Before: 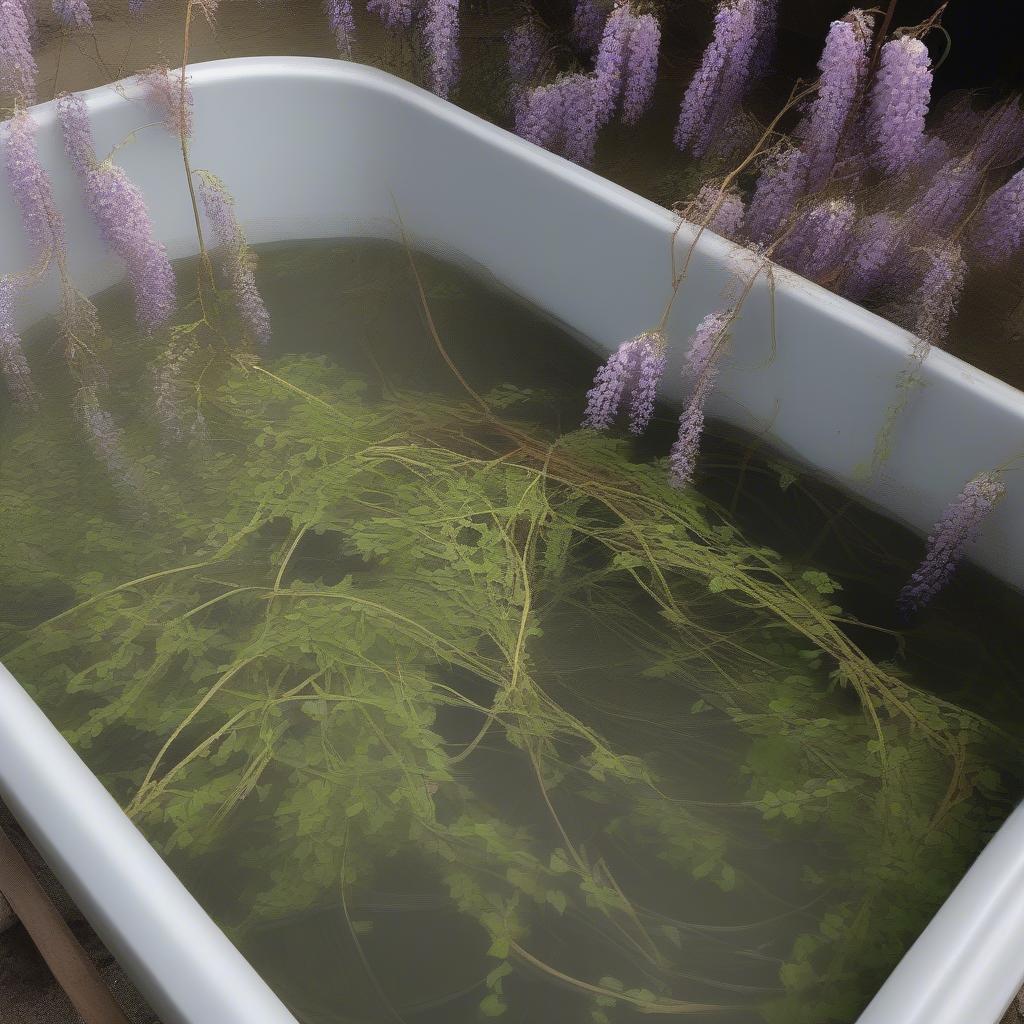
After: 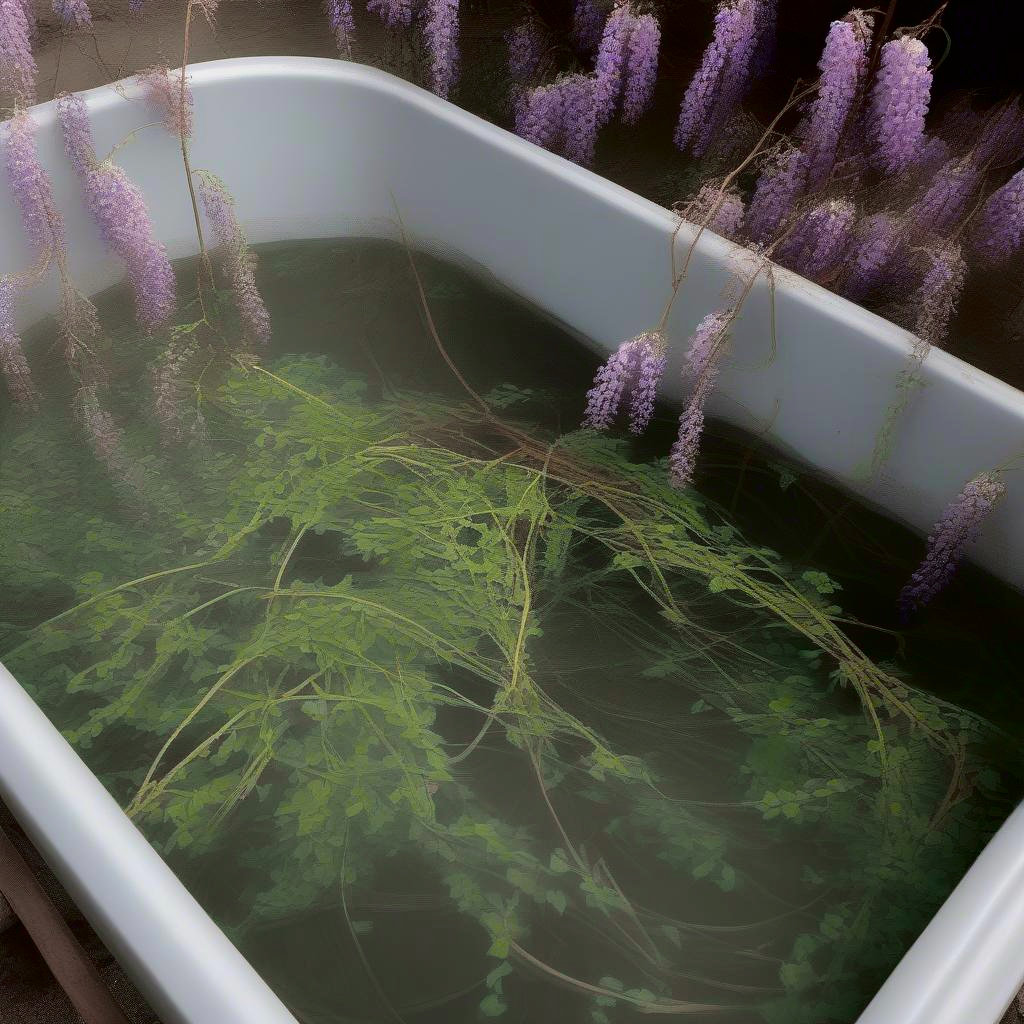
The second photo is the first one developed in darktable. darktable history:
tone curve: curves: ch0 [(0, 0) (0.068, 0.012) (0.183, 0.089) (0.341, 0.283) (0.547, 0.532) (0.828, 0.815) (1, 0.983)]; ch1 [(0, 0) (0.23, 0.166) (0.34, 0.308) (0.371, 0.337) (0.429, 0.411) (0.477, 0.462) (0.499, 0.5) (0.529, 0.537) (0.559, 0.582) (0.743, 0.798) (1, 1)]; ch2 [(0, 0) (0.431, 0.414) (0.498, 0.503) (0.524, 0.528) (0.568, 0.546) (0.6, 0.597) (0.634, 0.645) (0.728, 0.742) (1, 1)], color space Lab, independent channels, preserve colors none
